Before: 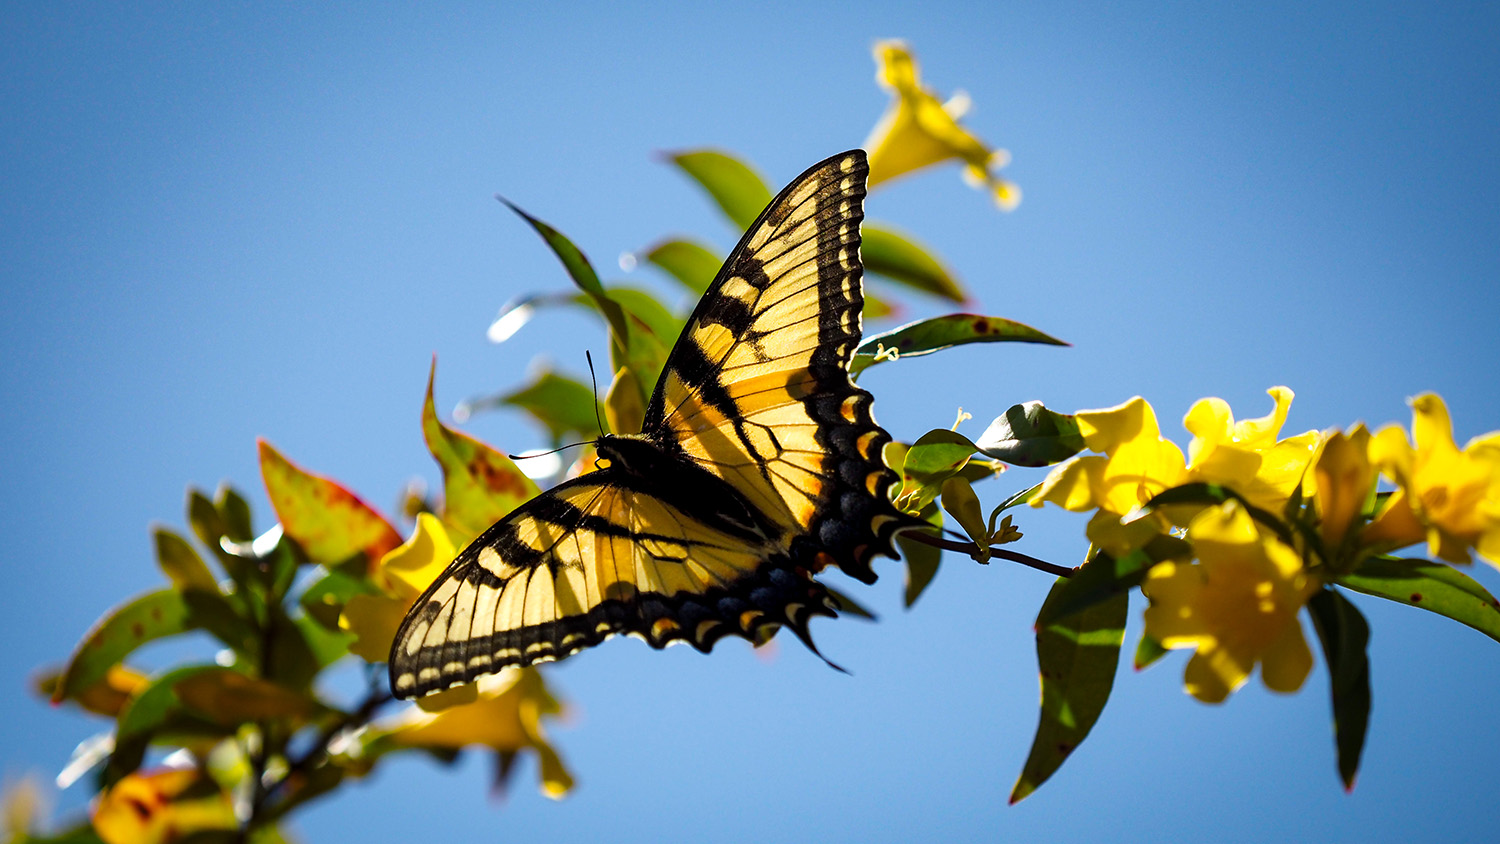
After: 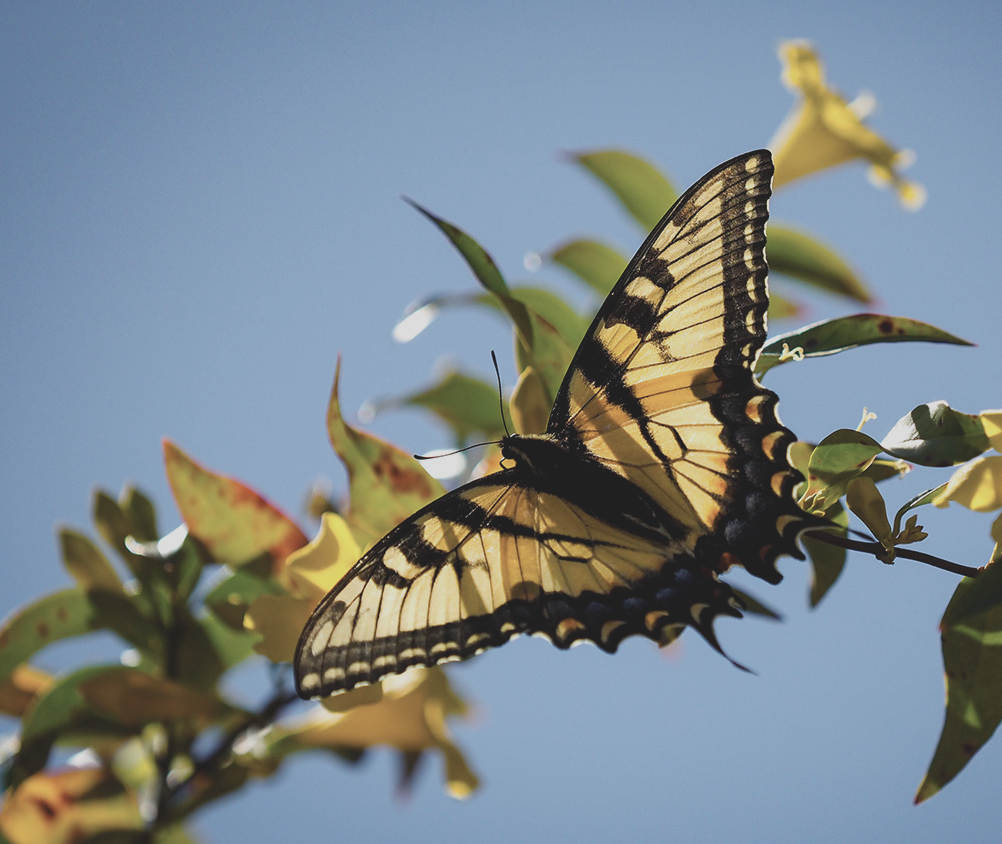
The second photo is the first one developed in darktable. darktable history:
contrast brightness saturation: contrast -0.242, saturation -0.431
crop and rotate: left 6.384%, right 26.815%
